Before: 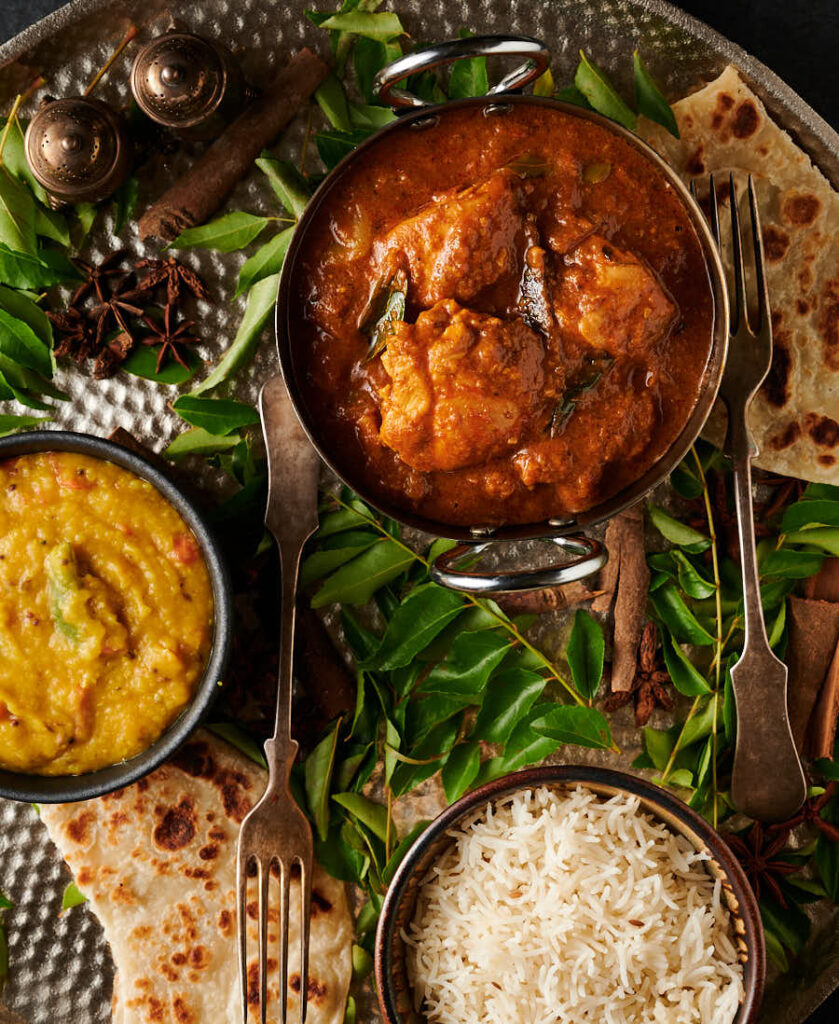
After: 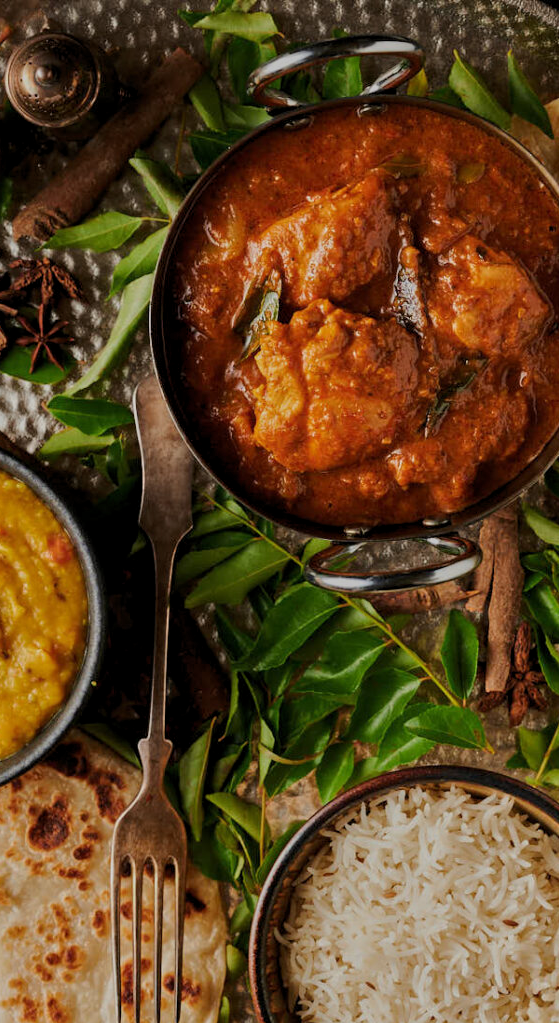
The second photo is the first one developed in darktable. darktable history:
crop and rotate: left 15.055%, right 18.278%
tone equalizer: -8 EV -0.002 EV, -7 EV 0.005 EV, -6 EV -0.008 EV, -5 EV 0.007 EV, -4 EV -0.042 EV, -3 EV -0.233 EV, -2 EV -0.662 EV, -1 EV -0.983 EV, +0 EV -0.969 EV, smoothing diameter 2%, edges refinement/feathering 20, mask exposure compensation -1.57 EV, filter diffusion 5
levels: levels [0.016, 0.5, 0.996]
